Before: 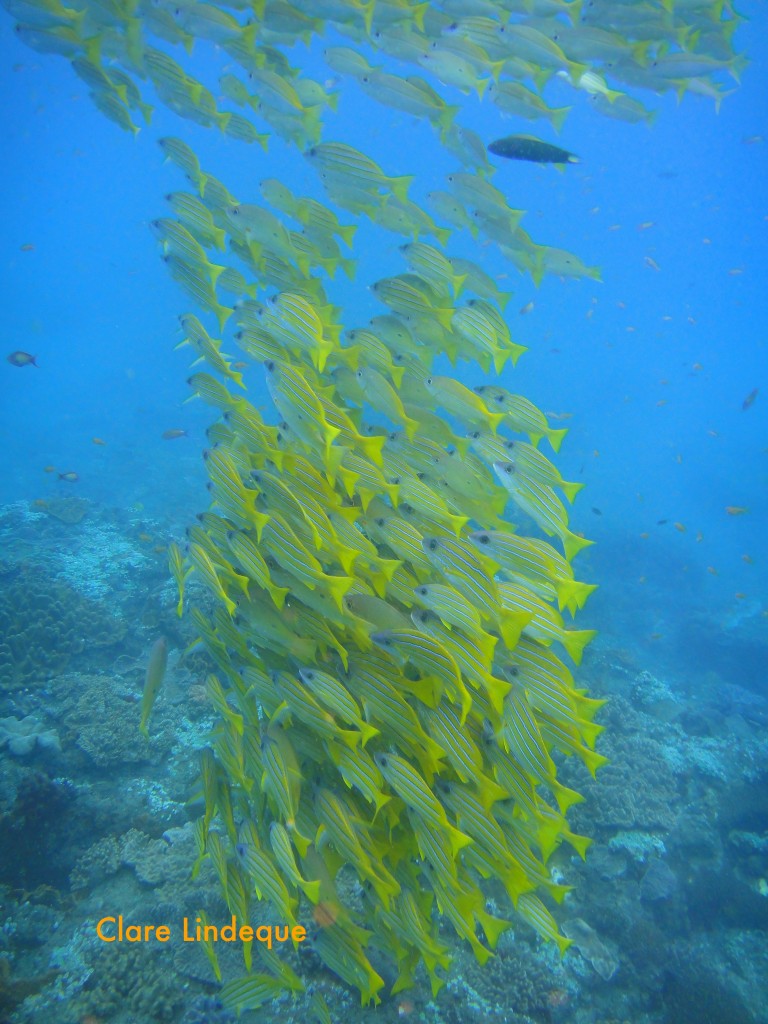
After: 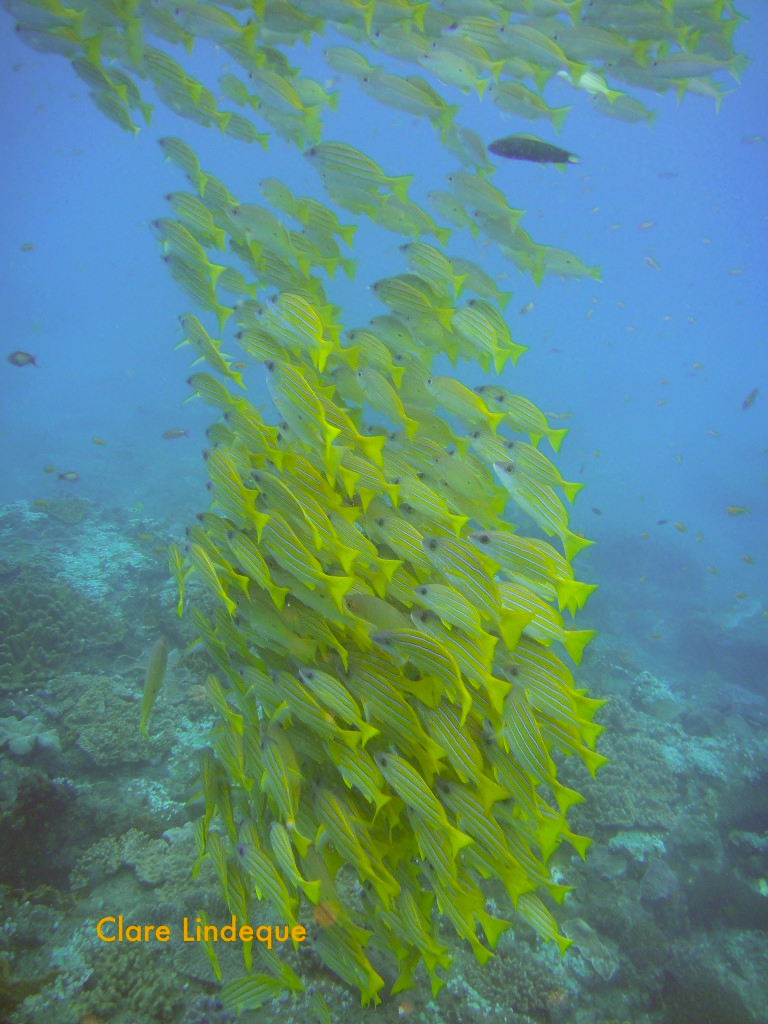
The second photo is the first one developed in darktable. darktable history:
color correction: highlights a* -6.3, highlights b* 9.44, shadows a* 10.65, shadows b* 23.74
